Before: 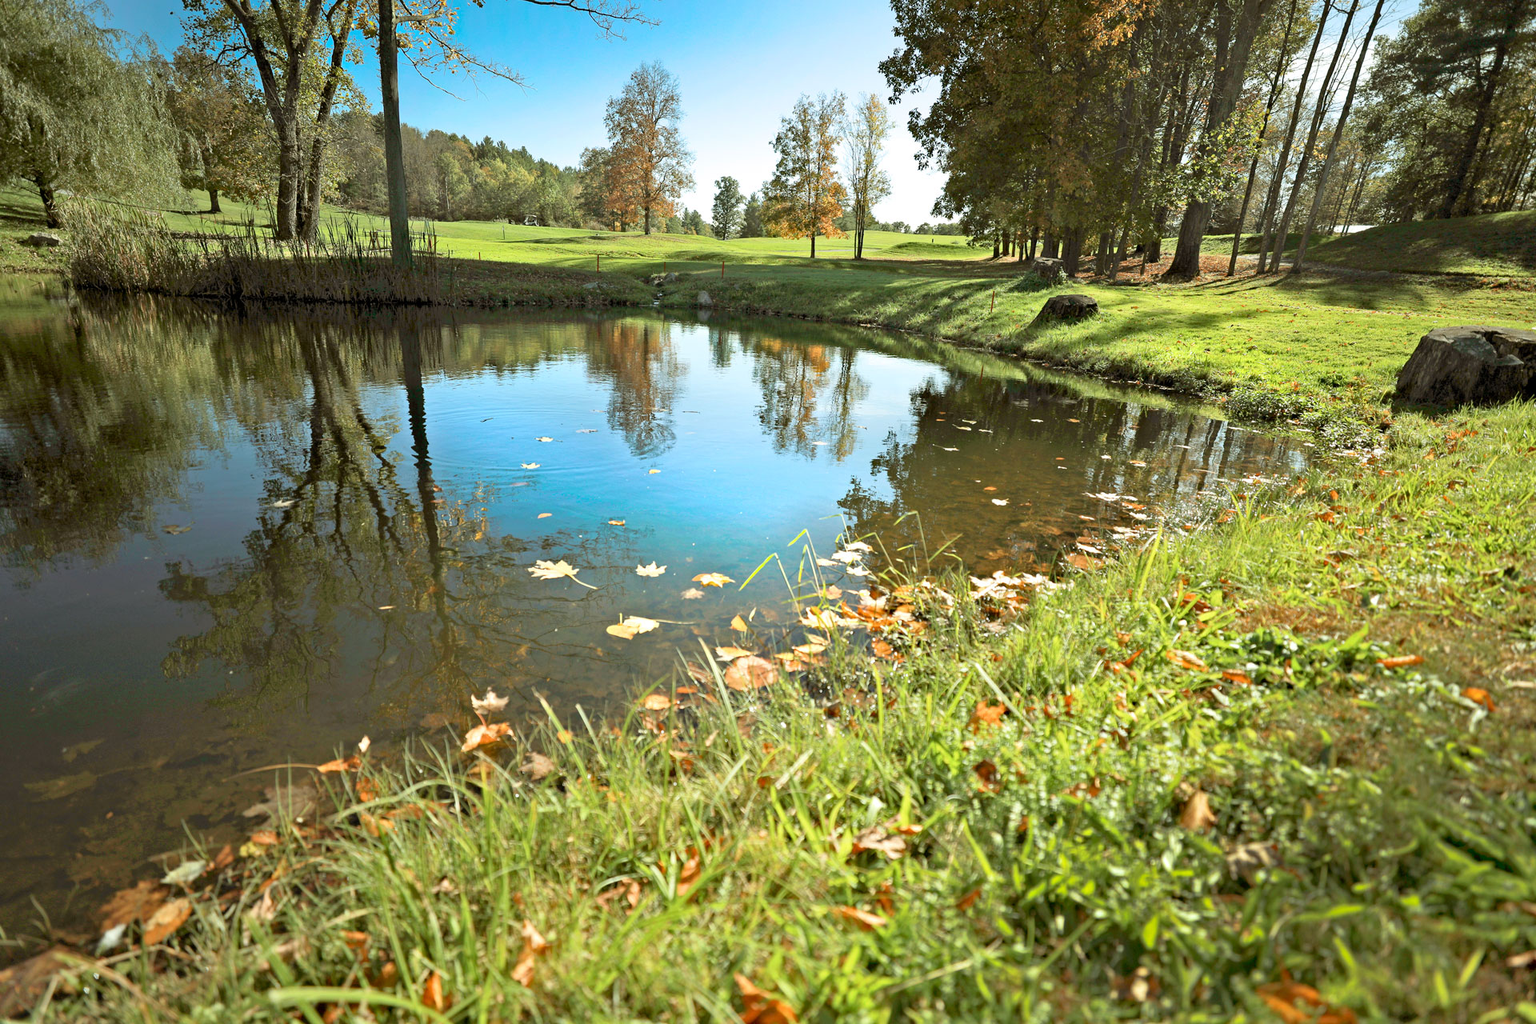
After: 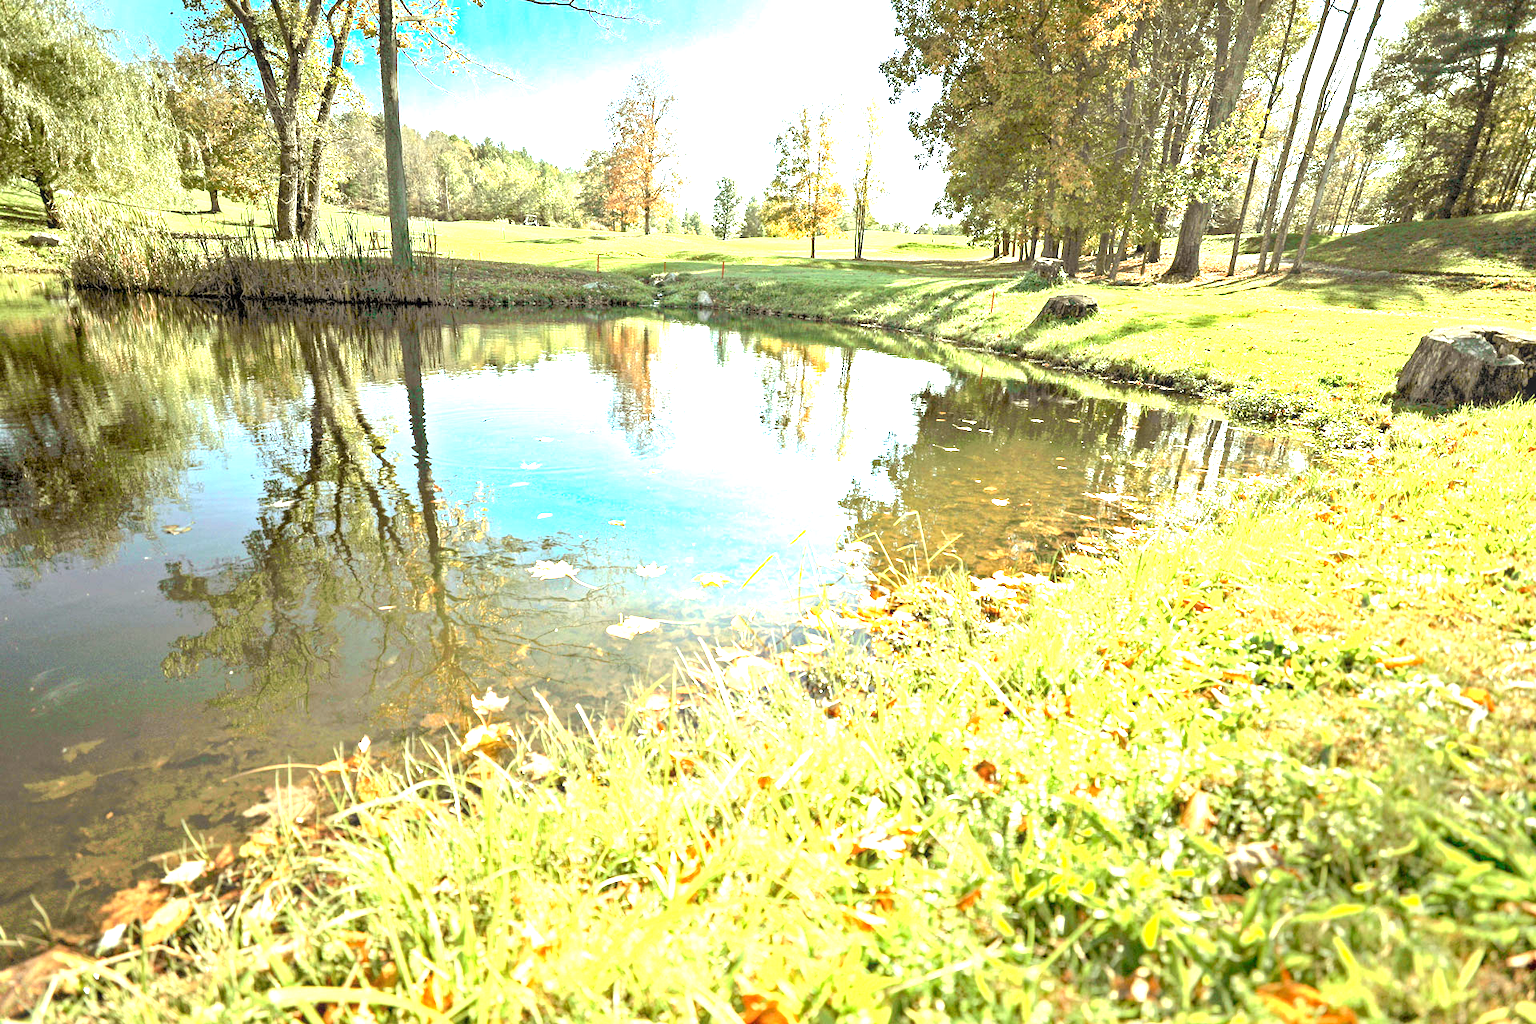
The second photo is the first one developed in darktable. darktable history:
local contrast: on, module defaults
exposure: exposure 1.988 EV, compensate exposure bias true, compensate highlight preservation false
